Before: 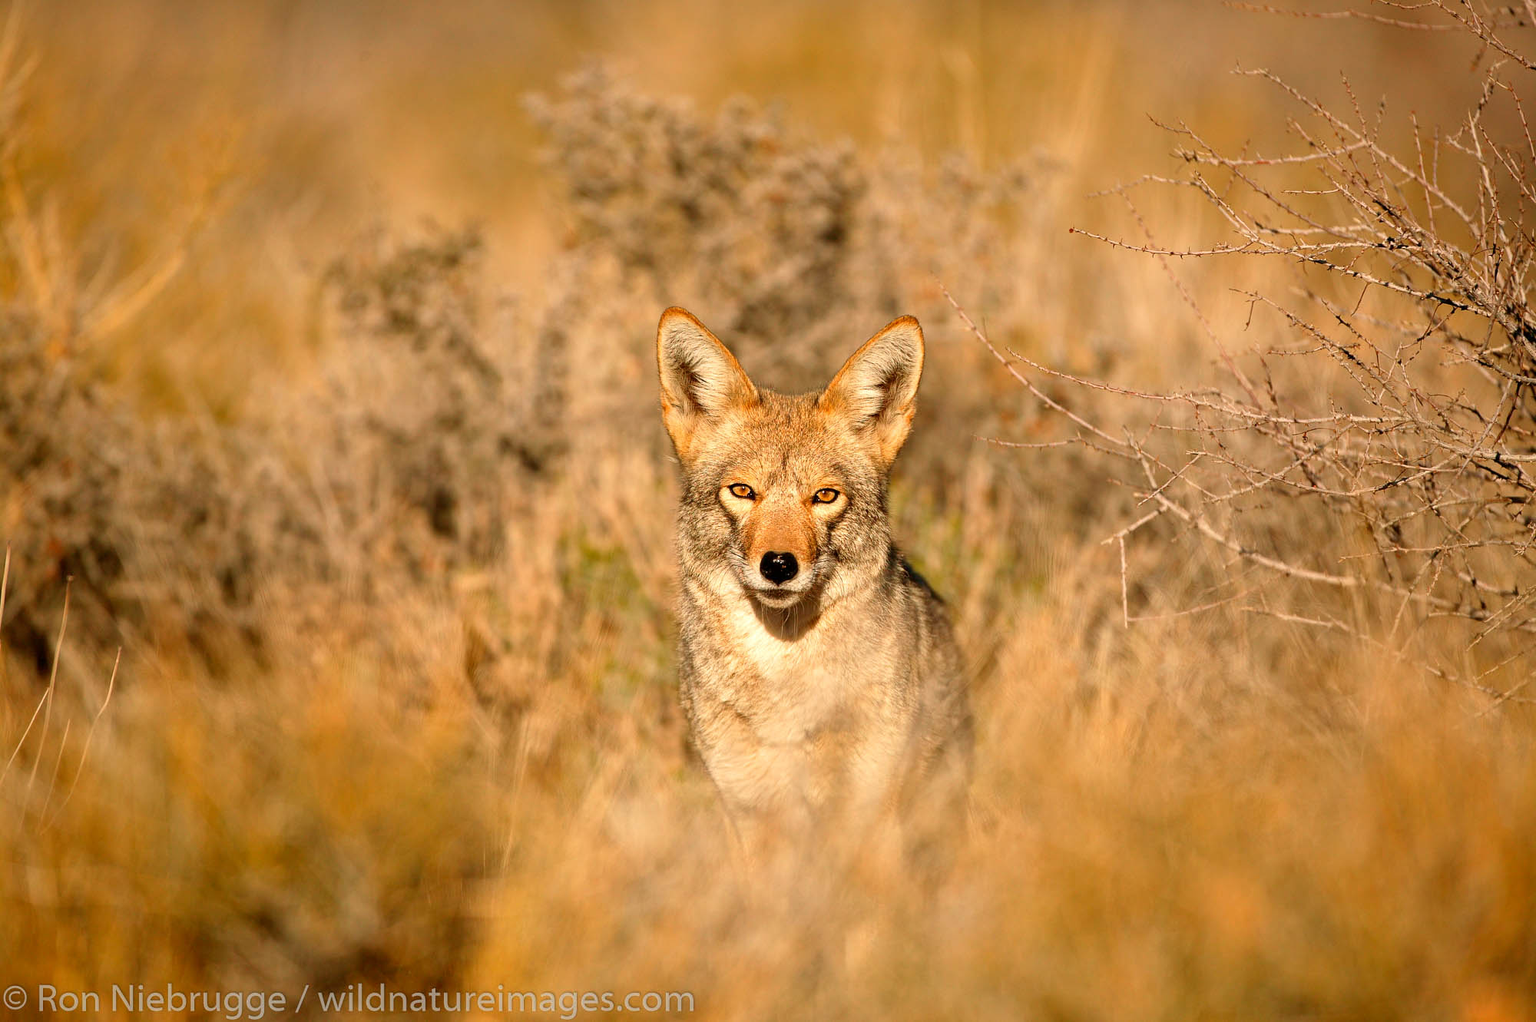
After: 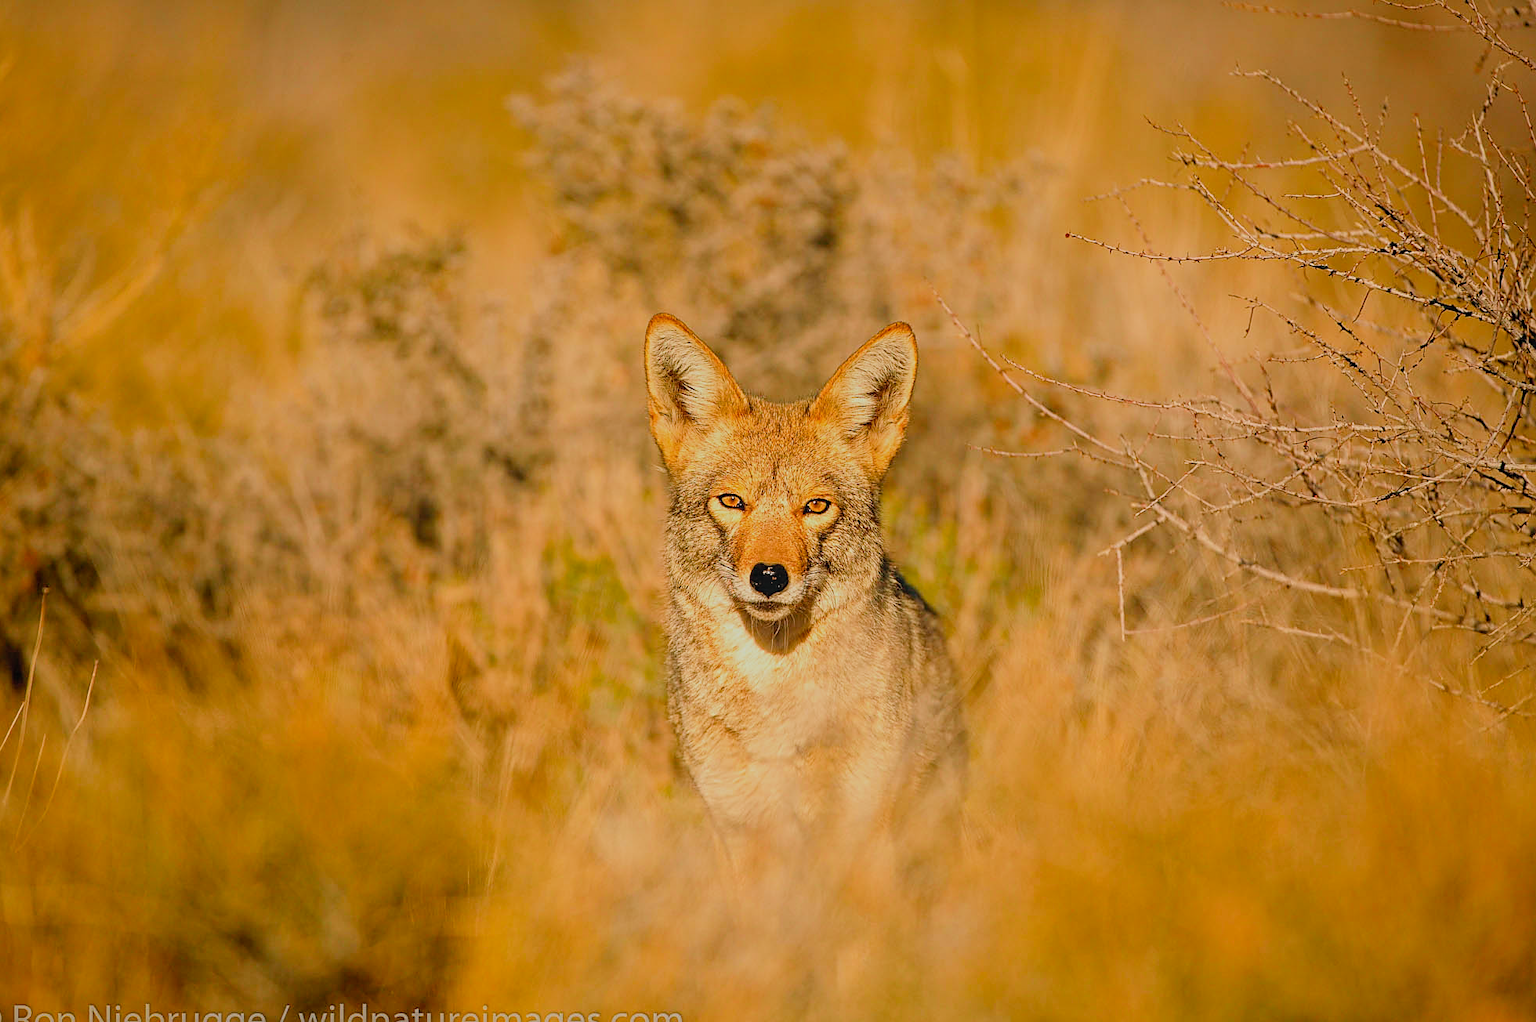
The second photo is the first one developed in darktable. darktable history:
sharpen: radius 1.862, amount 0.407, threshold 1.462
local contrast: highlights 106%, shadows 102%, detail 120%, midtone range 0.2
crop: left 1.669%, right 0.284%, bottom 1.892%
filmic rgb: black relative exposure -8.43 EV, white relative exposure 4.67 EV, hardness 3.82
color balance rgb: shadows lift › chroma 2.02%, shadows lift › hue 220.74°, perceptual saturation grading › global saturation 19.449%
contrast brightness saturation: contrast -0.014, brightness -0.005, saturation 0.034
contrast equalizer: octaves 7, y [[0.439, 0.44, 0.442, 0.457, 0.493, 0.498], [0.5 ×6], [0.5 ×6], [0 ×6], [0 ×6]]
